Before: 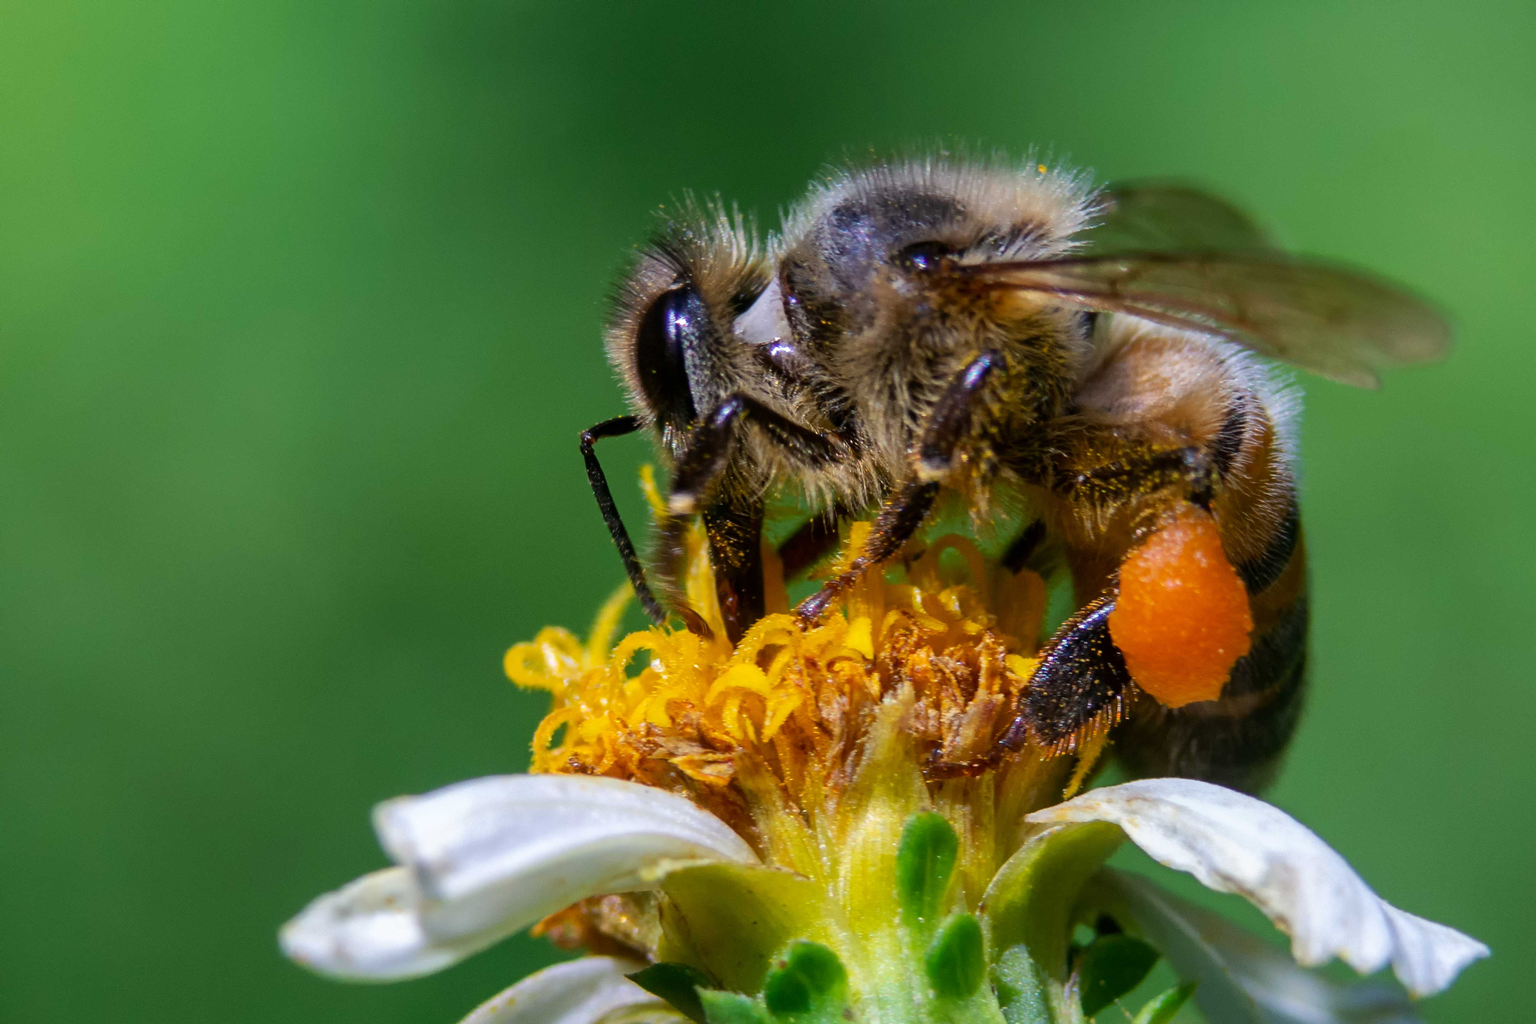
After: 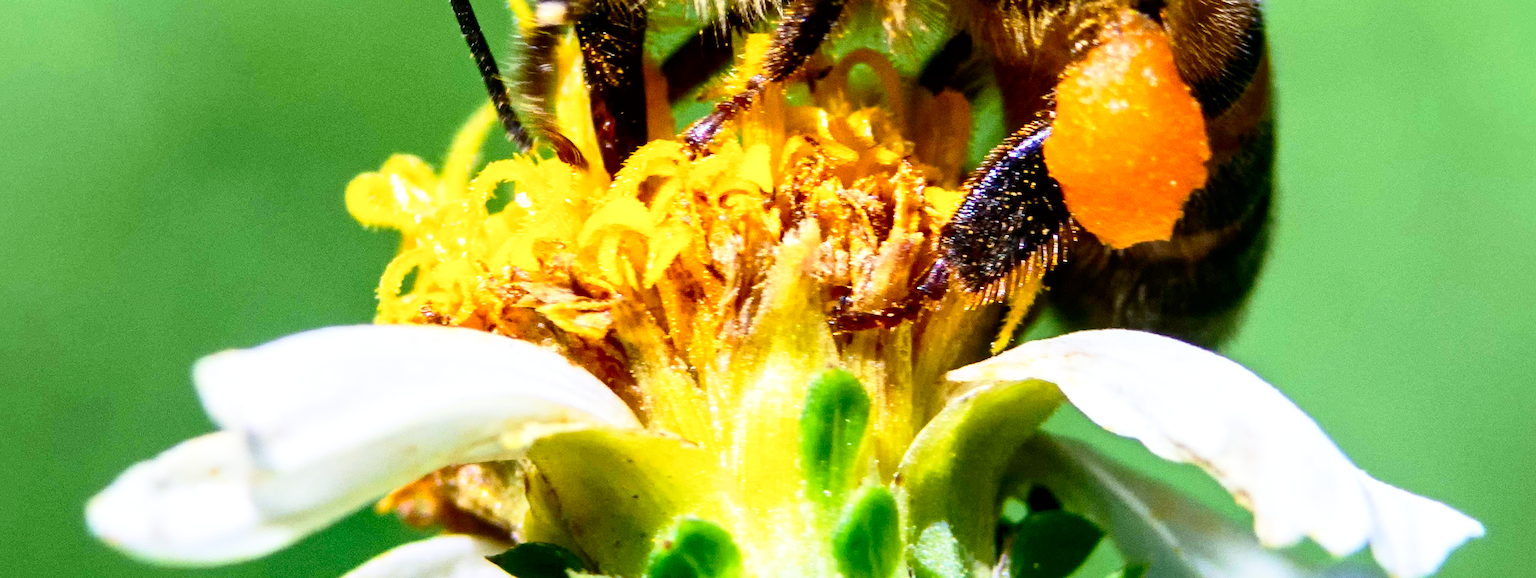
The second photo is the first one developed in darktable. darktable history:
contrast brightness saturation: contrast 0.22
local contrast: mode bilateral grid, contrast 20, coarseness 50, detail 120%, midtone range 0.2
crop and rotate: left 13.306%, top 48.129%, bottom 2.928%
base curve: curves: ch0 [(0, 0) (0.012, 0.01) (0.073, 0.168) (0.31, 0.711) (0.645, 0.957) (1, 1)], preserve colors none
